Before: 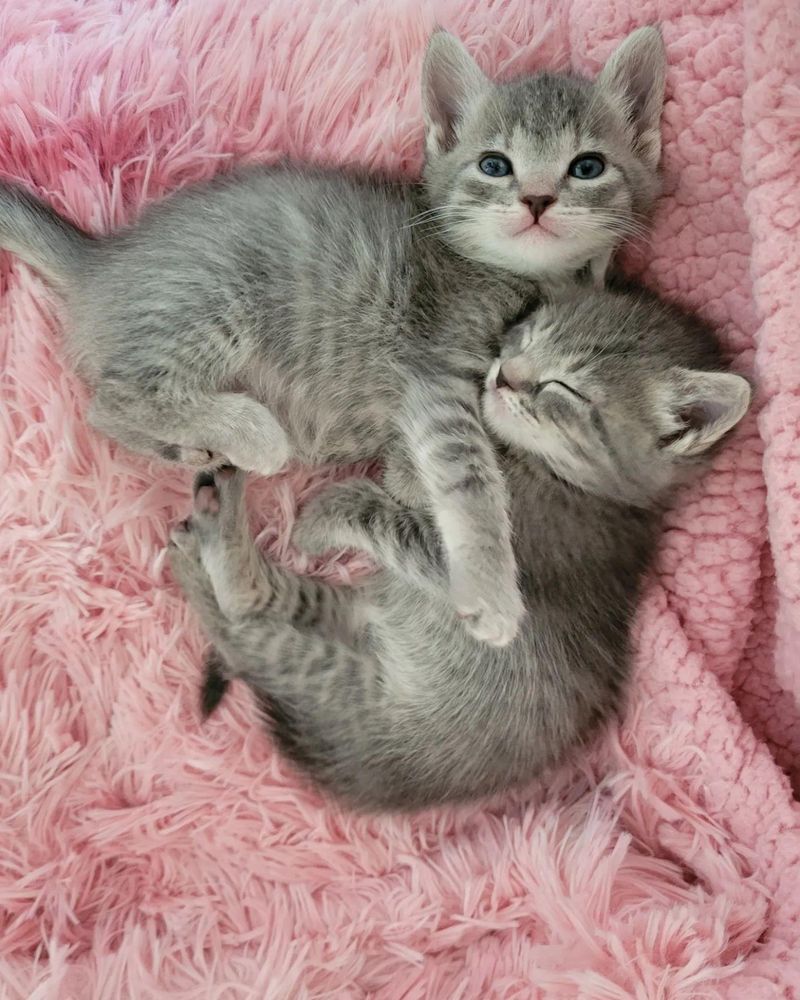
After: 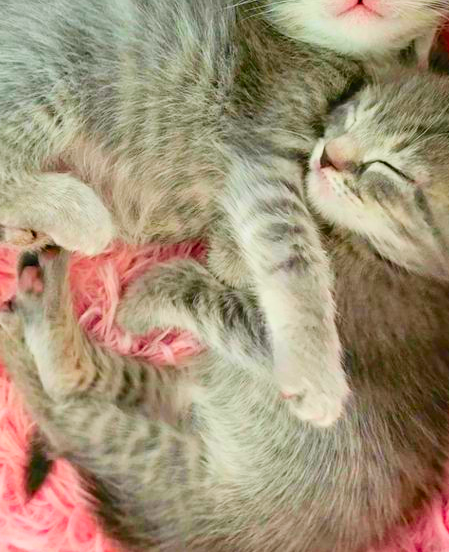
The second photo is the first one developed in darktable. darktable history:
contrast brightness saturation: contrast 0.198, brightness 0.195, saturation 0.792
shadows and highlights: radius 332.78, shadows 54.9, highlights -99.23, compress 94.3%, soften with gaussian
crop and rotate: left 22.05%, top 22.015%, right 21.738%, bottom 22.764%
color balance rgb: perceptual saturation grading › global saturation 39.339%, perceptual saturation grading › highlights -25.737%, perceptual saturation grading › mid-tones 35.186%, perceptual saturation grading › shadows 34.645%
